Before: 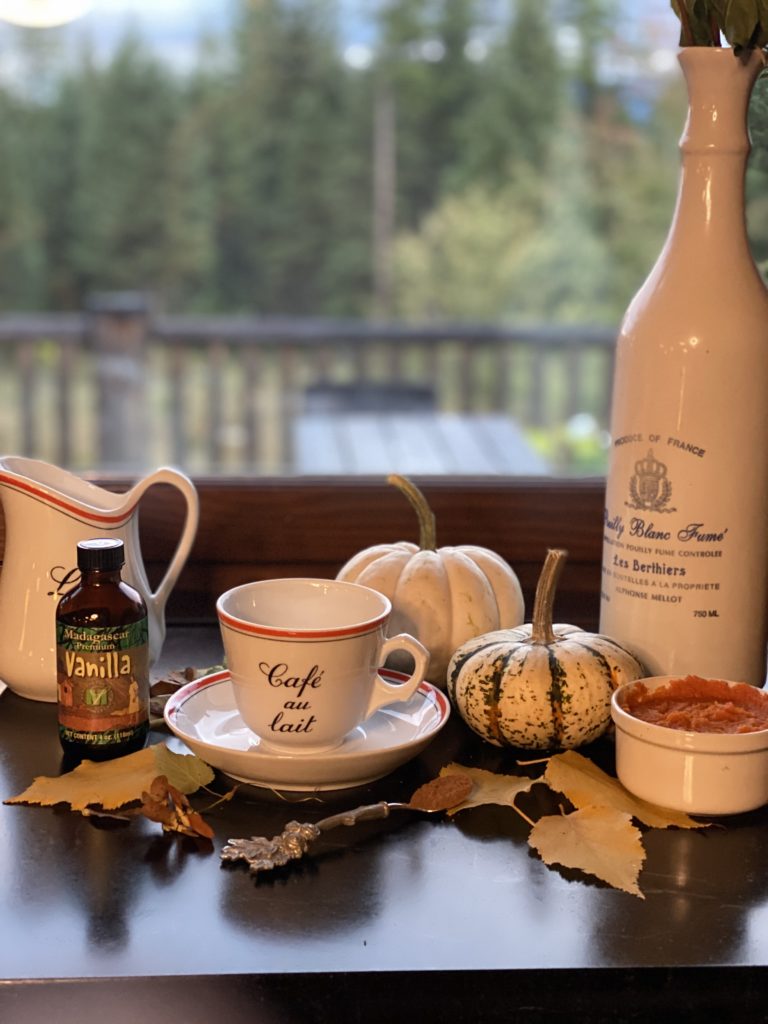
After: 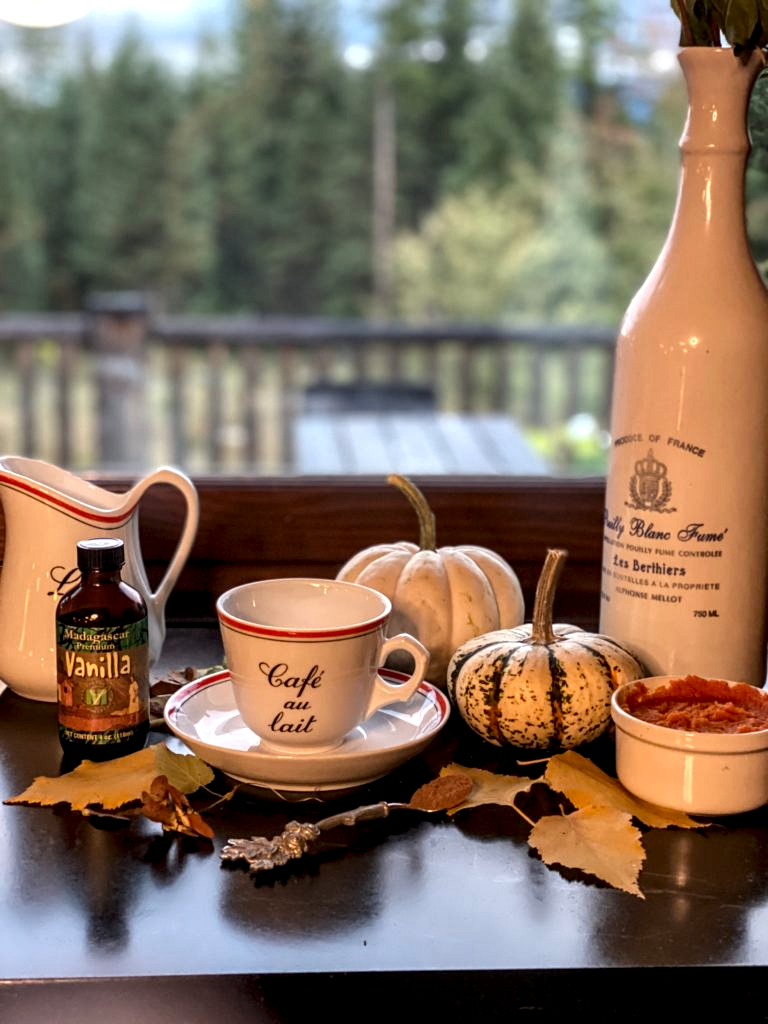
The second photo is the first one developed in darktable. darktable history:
local contrast: highlights 60%, shadows 59%, detail 160%
